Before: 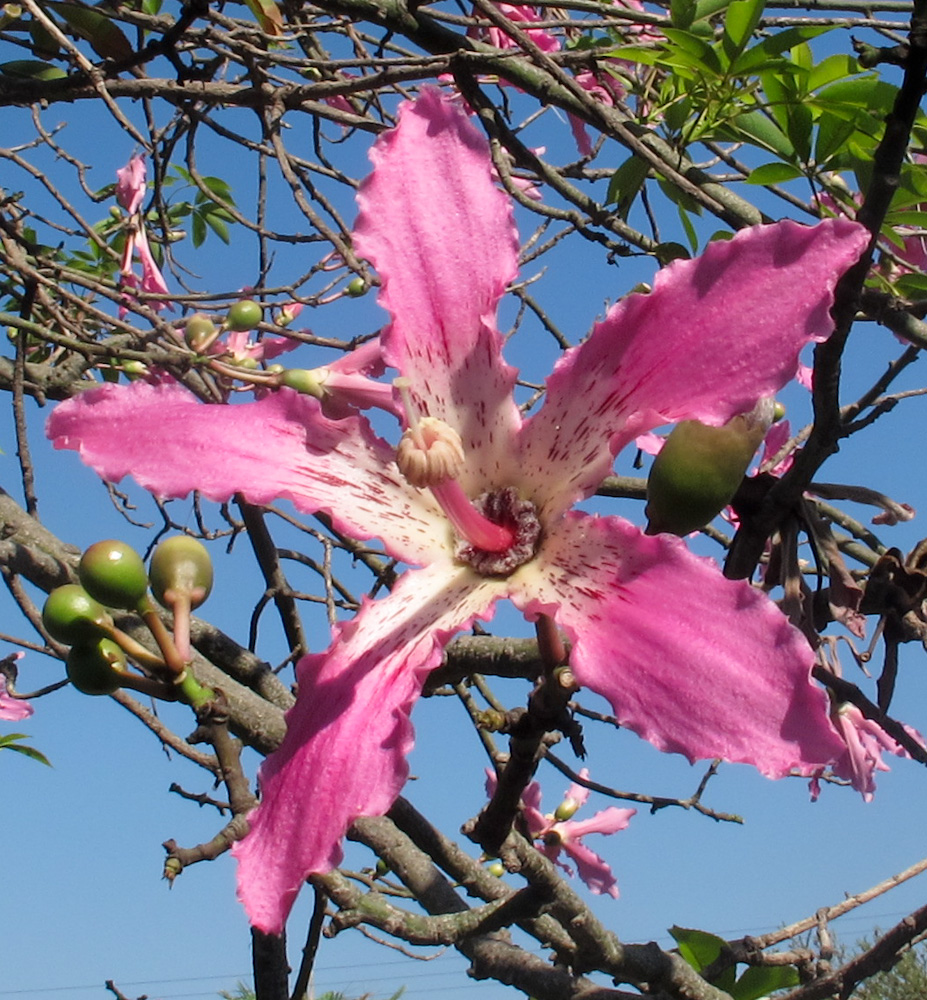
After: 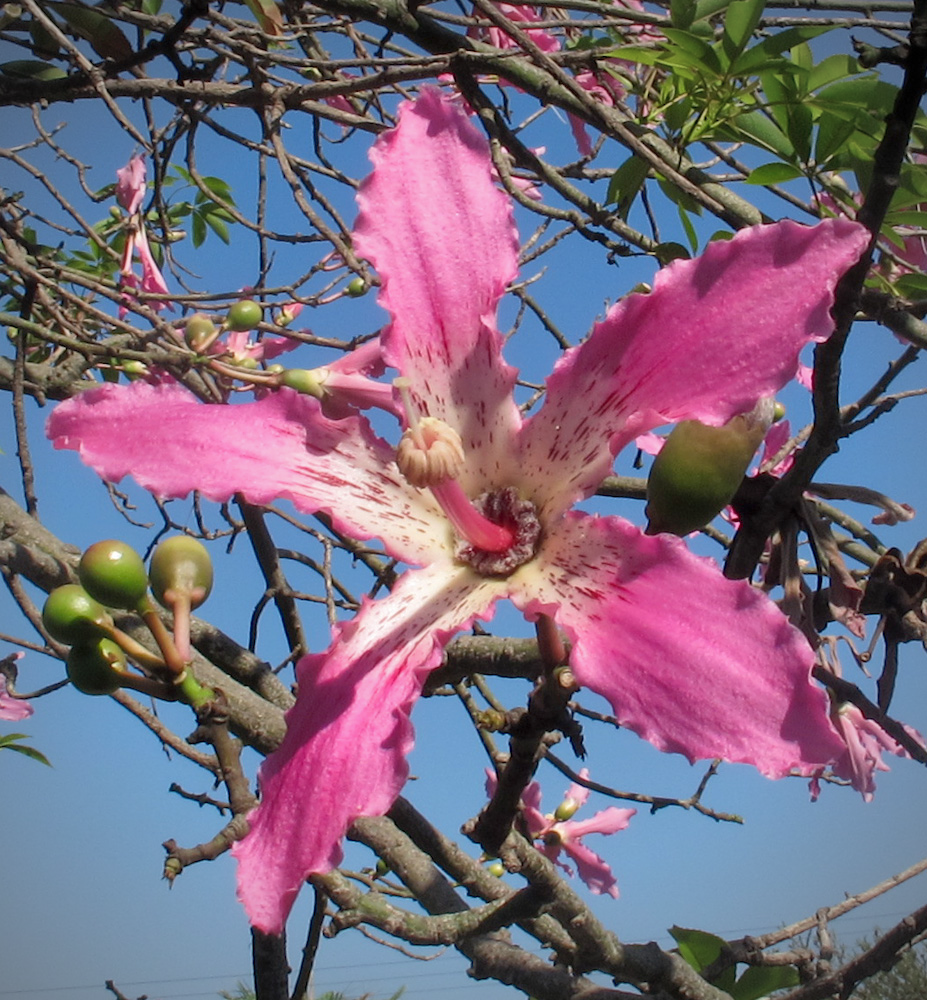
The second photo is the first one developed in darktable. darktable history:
shadows and highlights: on, module defaults
vignetting: fall-off radius 60.92%
